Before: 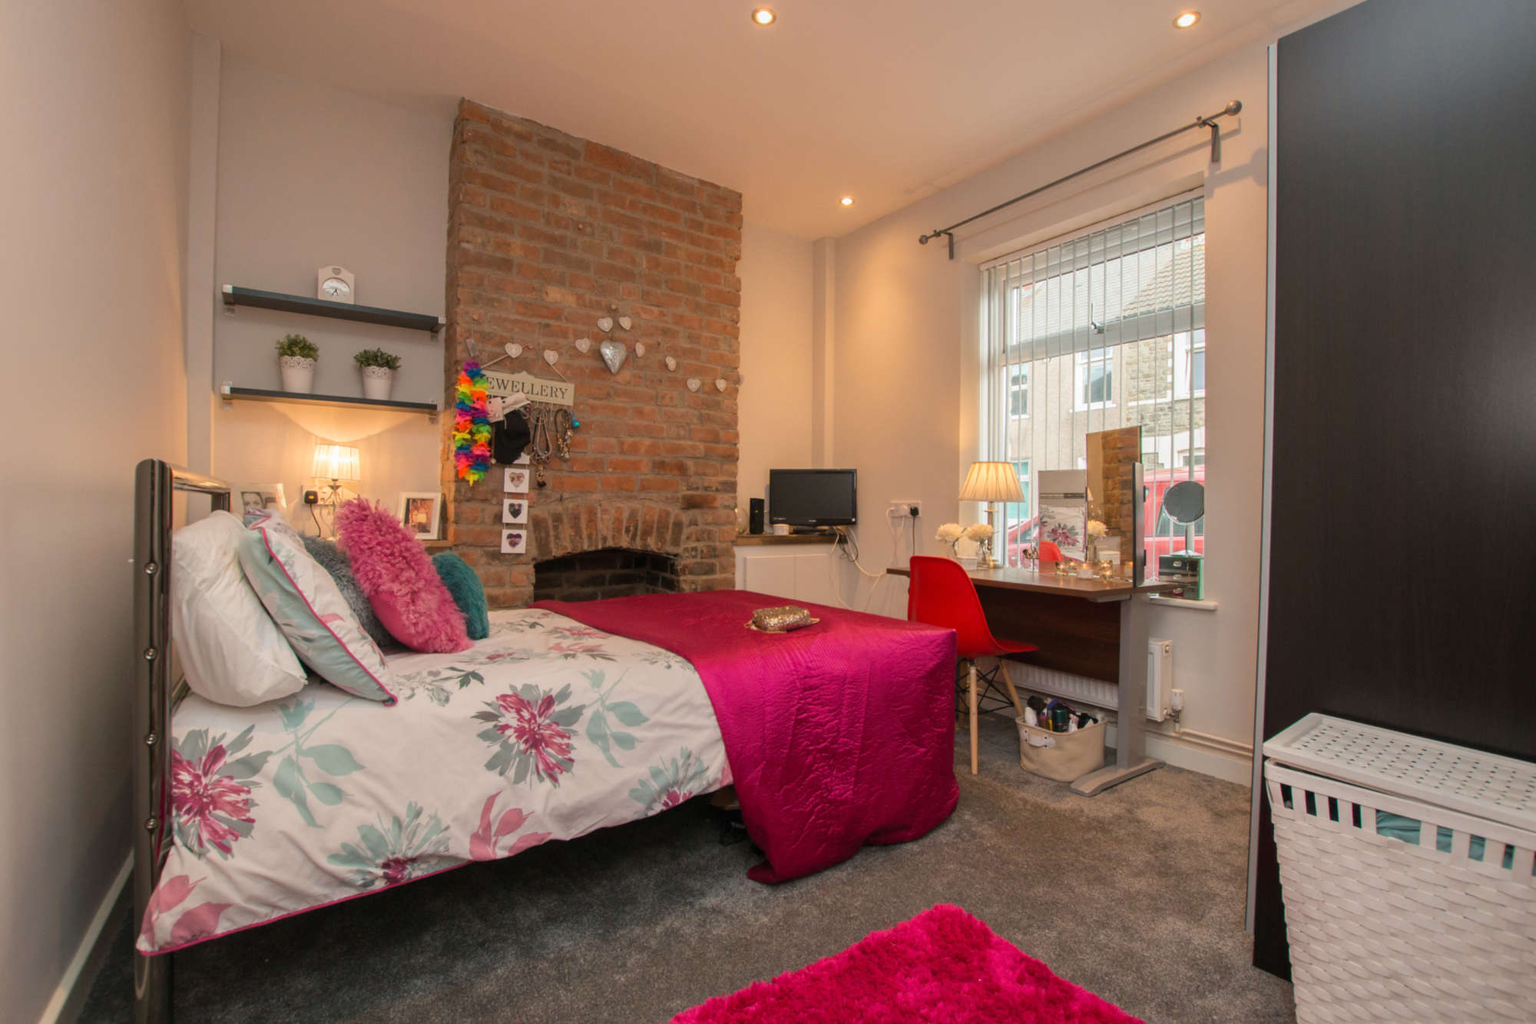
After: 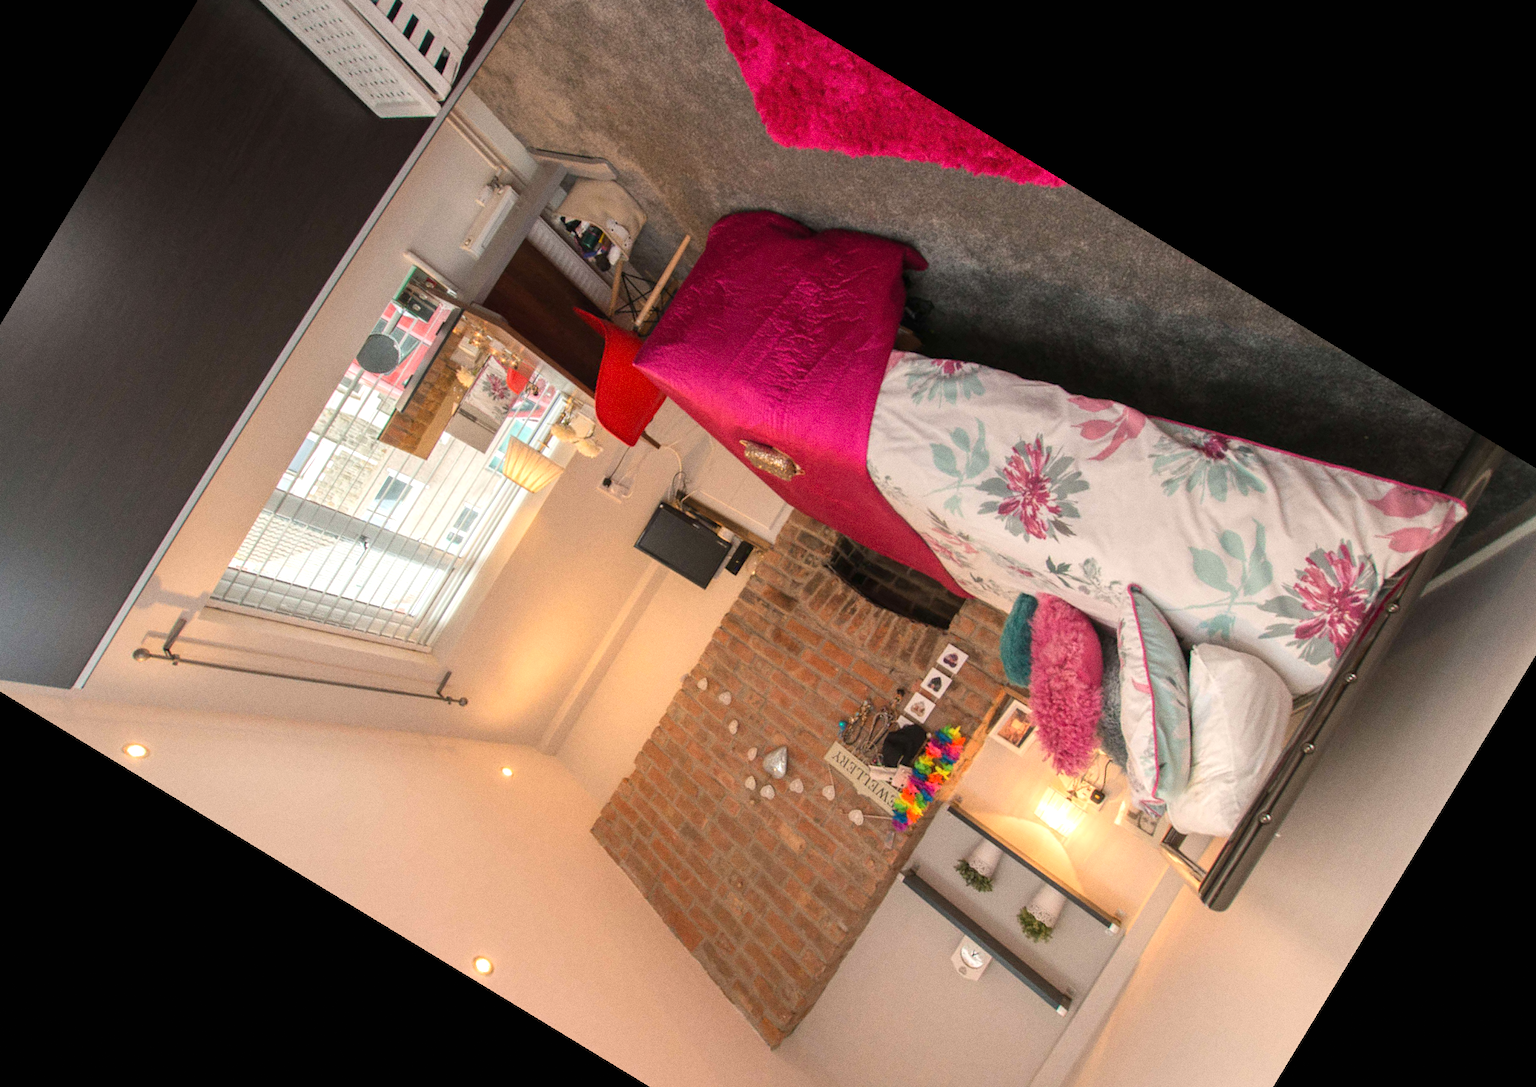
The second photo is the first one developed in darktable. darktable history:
crop and rotate: angle 148.68°, left 9.111%, top 15.603%, right 4.588%, bottom 17.041%
grain: coarseness 0.09 ISO
exposure: black level correction 0, exposure 0.7 EV, compensate exposure bias true, compensate highlight preservation false
graduated density: on, module defaults
